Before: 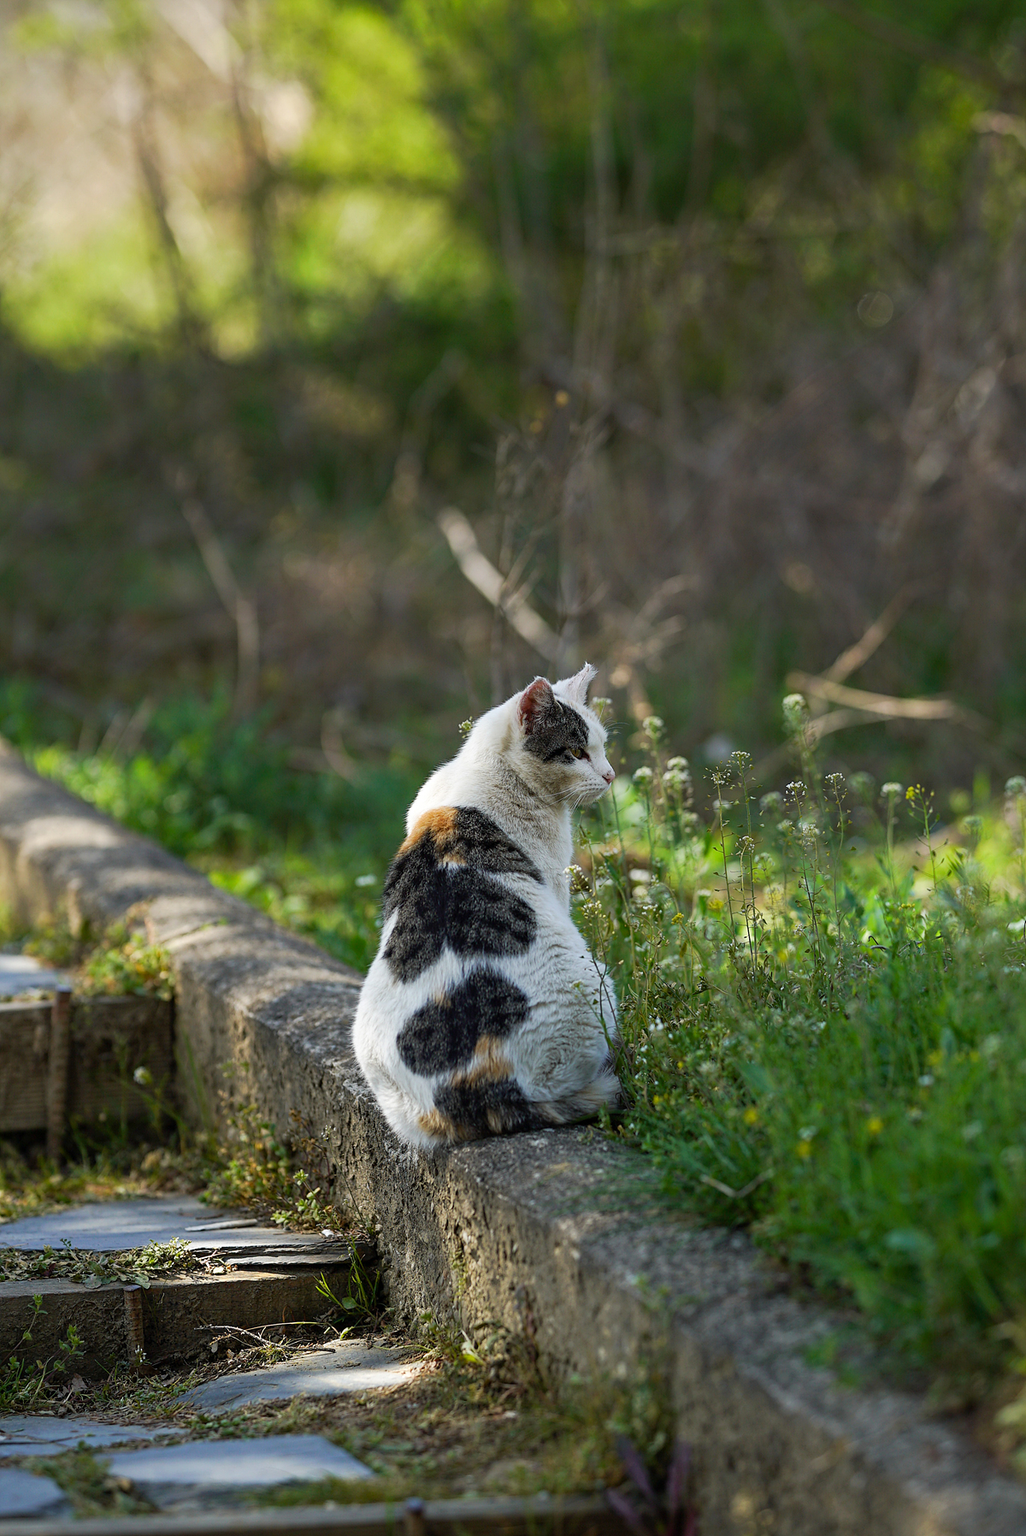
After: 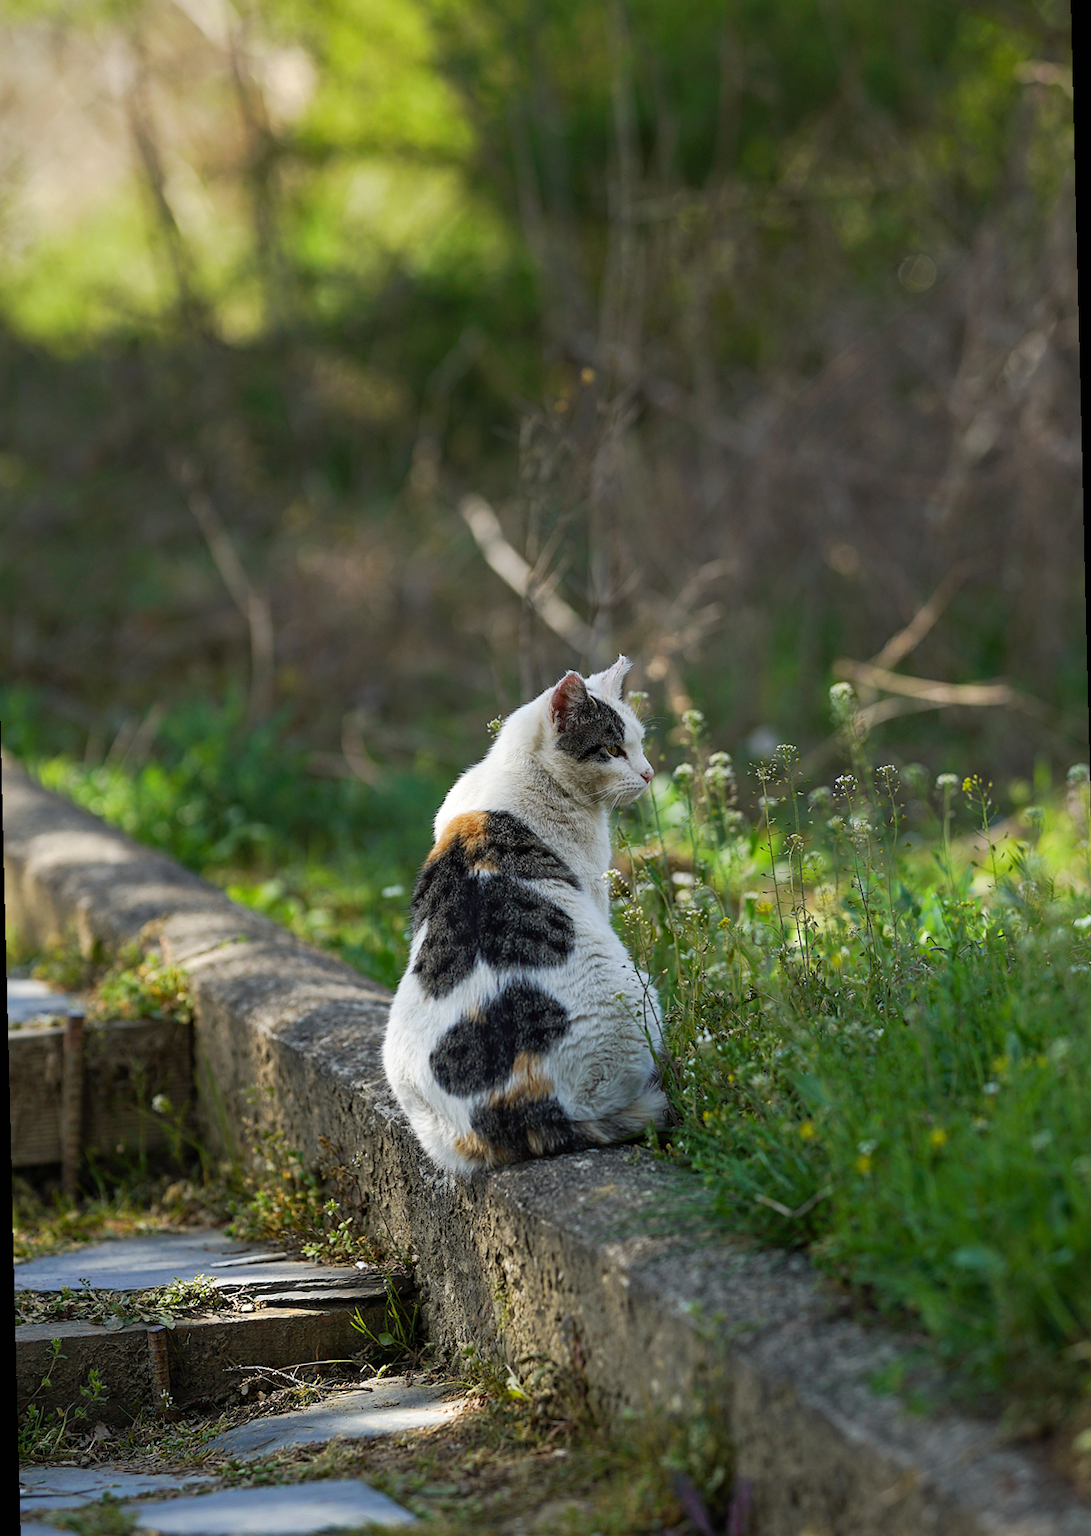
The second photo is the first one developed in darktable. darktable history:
white balance: emerald 1
exposure: black level correction 0, compensate exposure bias true, compensate highlight preservation false
rotate and perspective: rotation -1.42°, crop left 0.016, crop right 0.984, crop top 0.035, crop bottom 0.965
